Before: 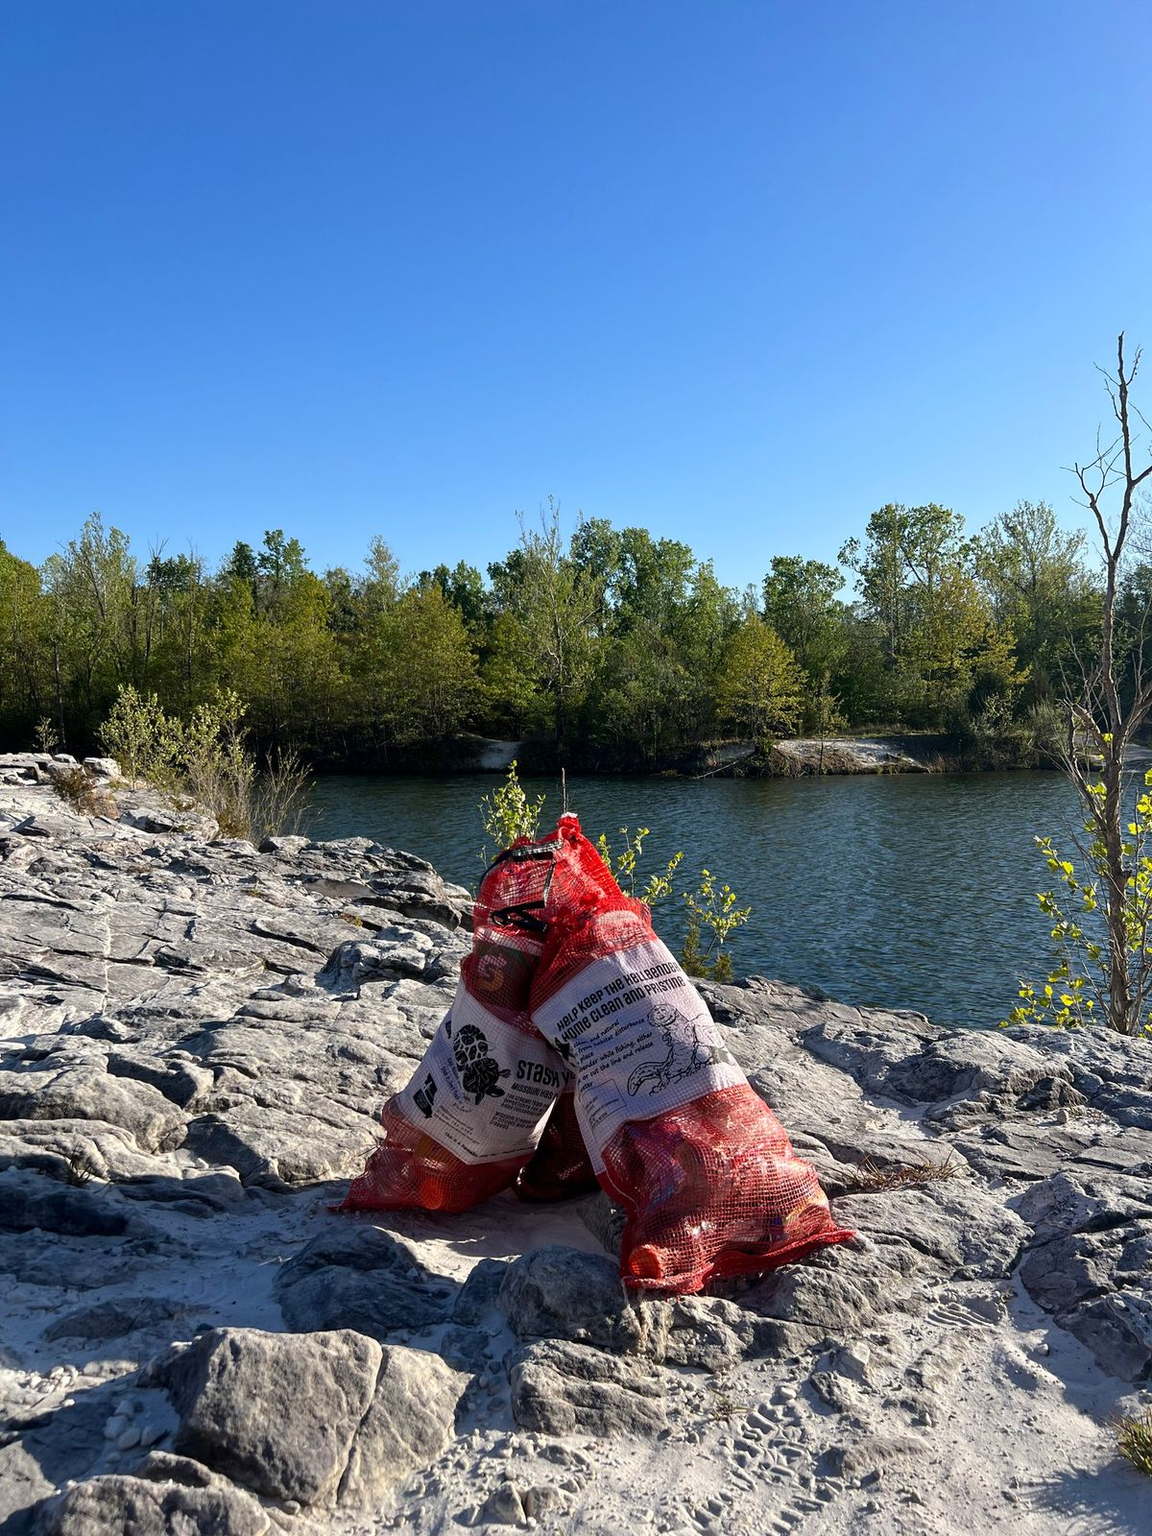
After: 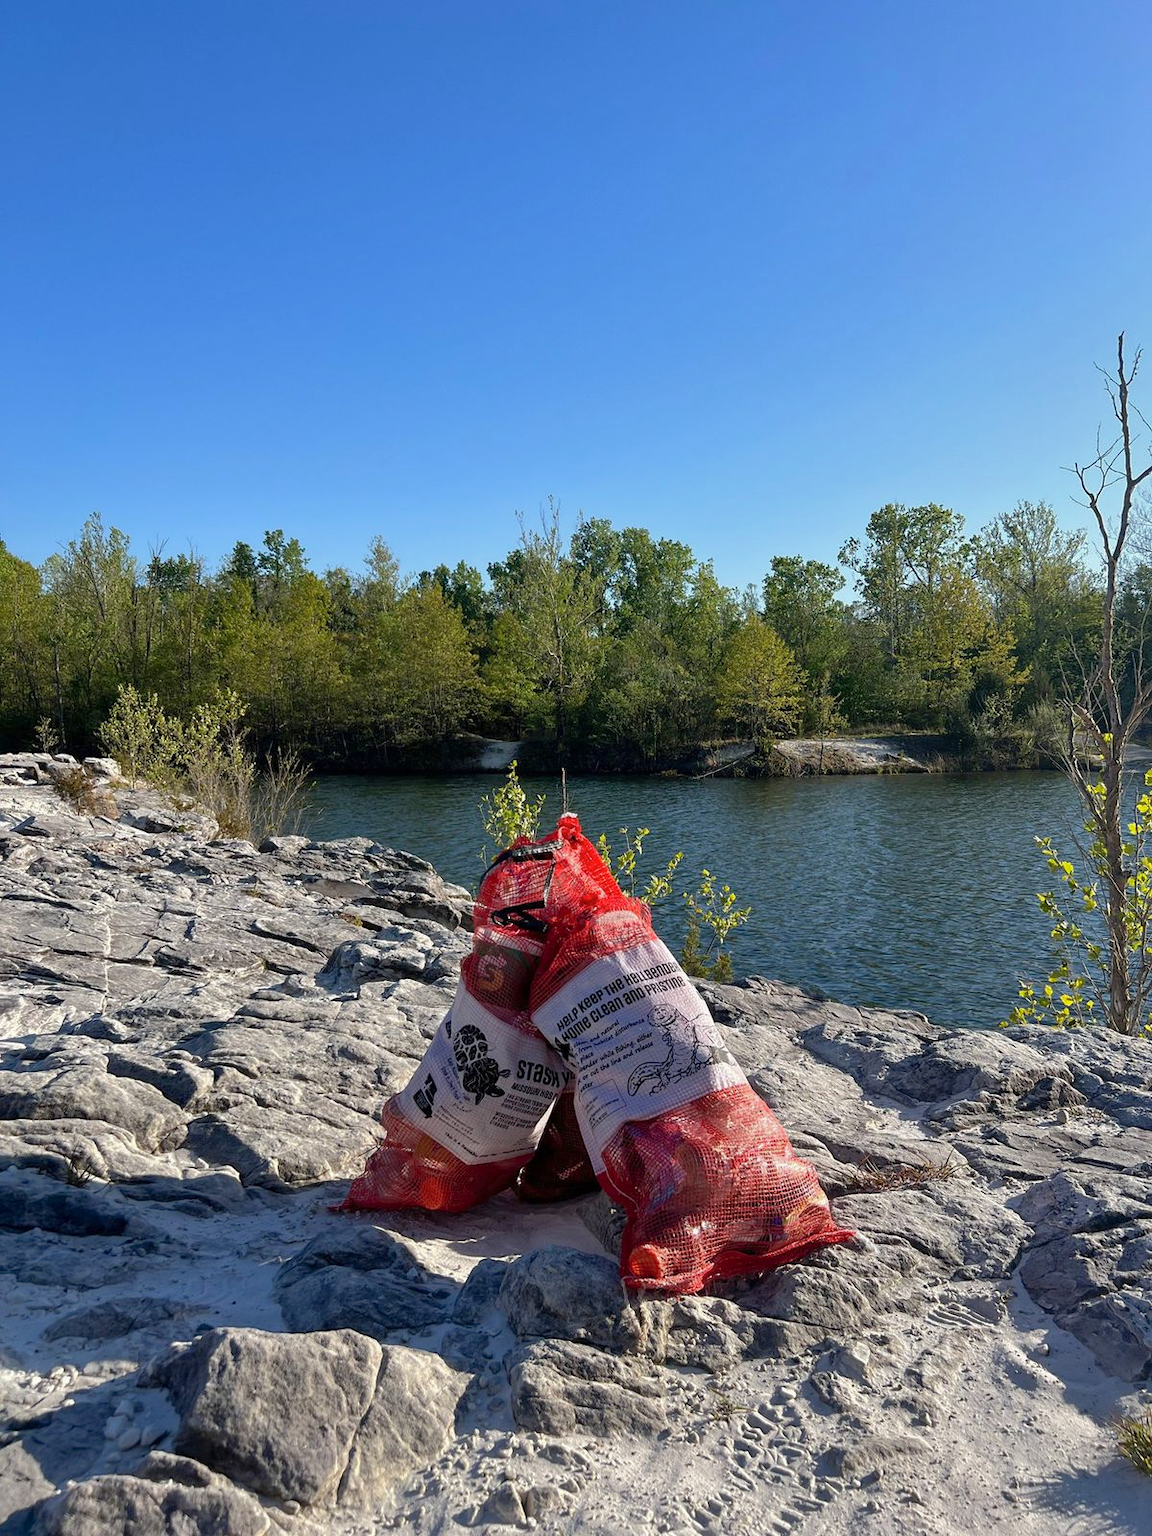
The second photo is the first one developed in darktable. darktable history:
shadows and highlights: highlights color adjustment 0.154%
